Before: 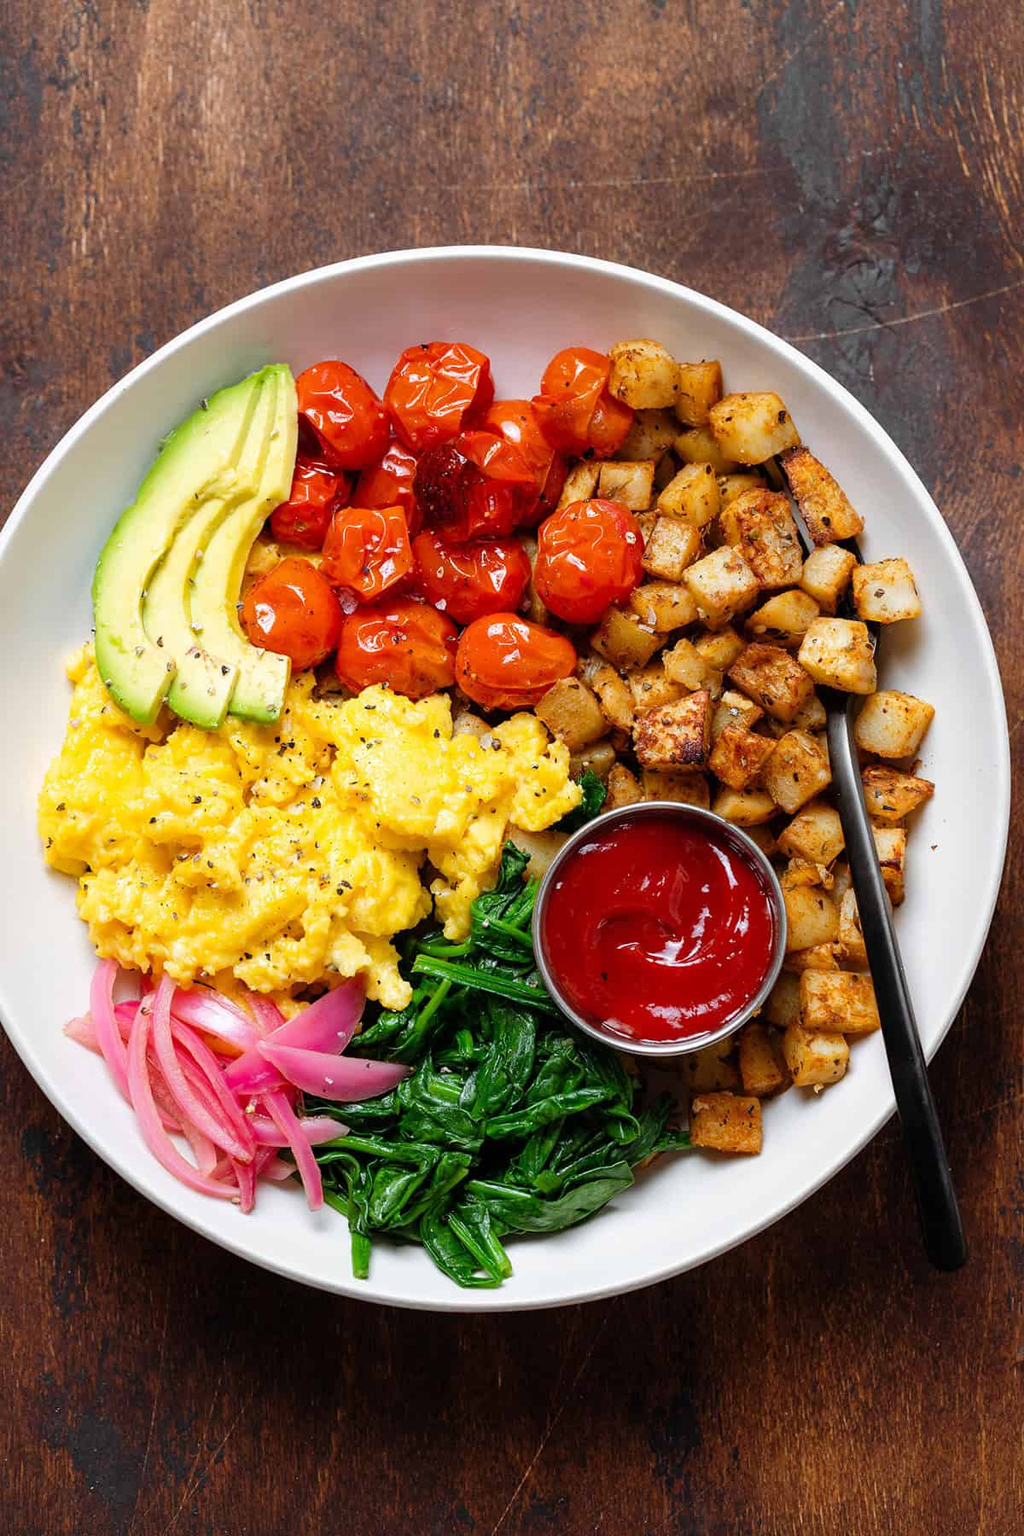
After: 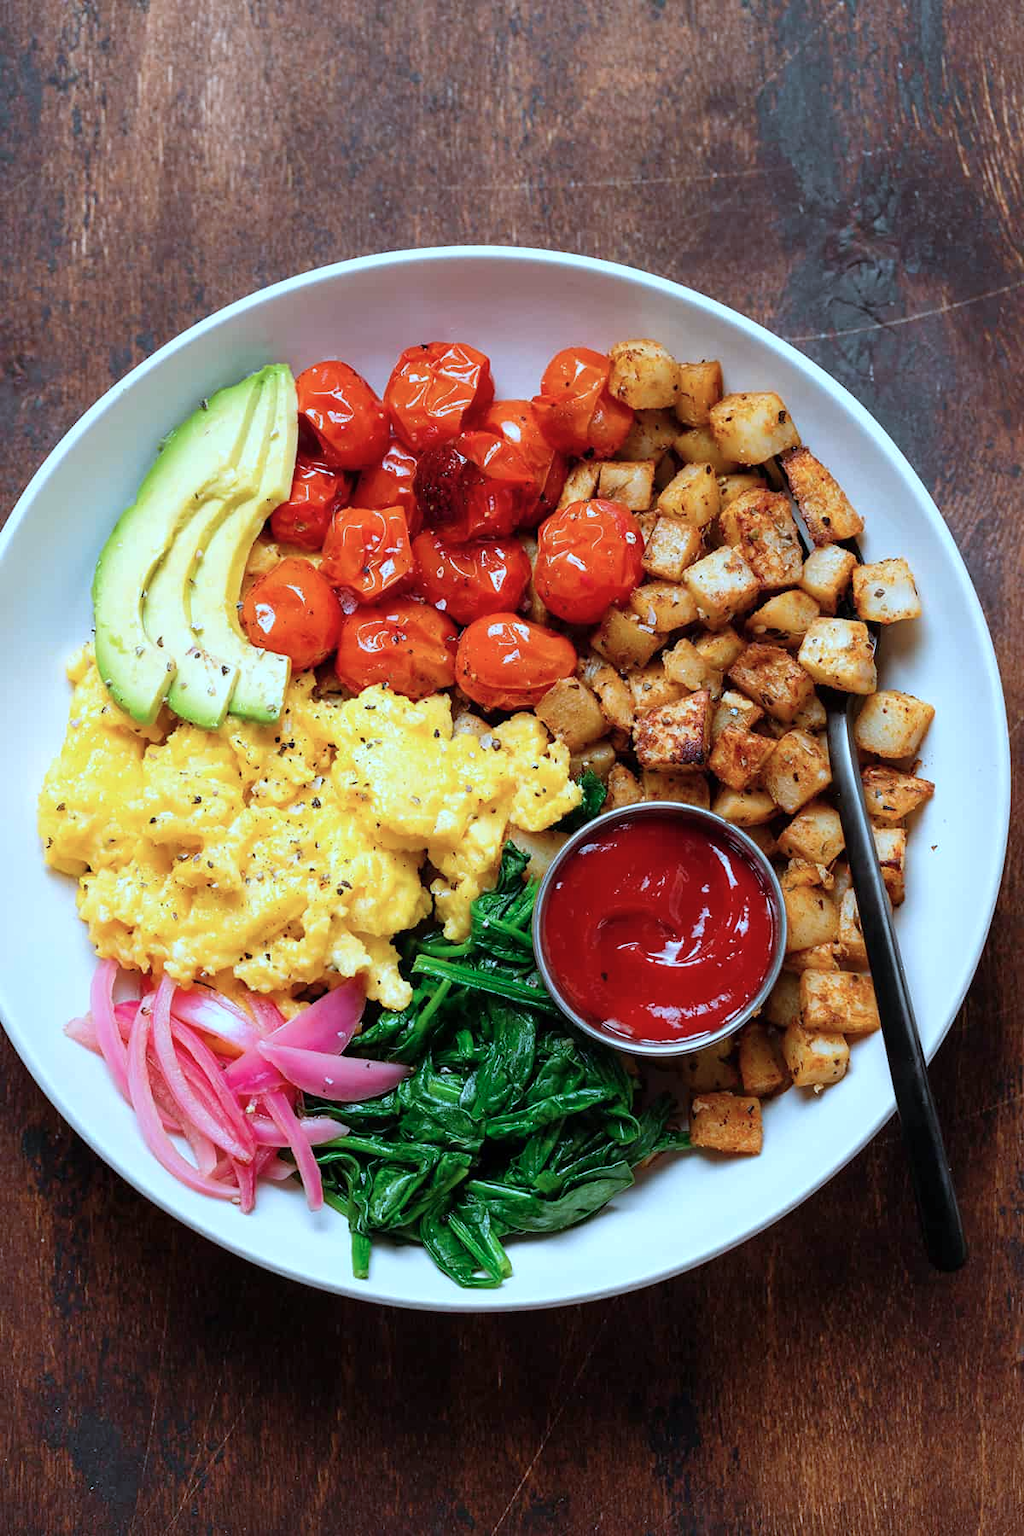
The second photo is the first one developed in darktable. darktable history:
color correction: highlights a* -8.97, highlights b* -23.18
